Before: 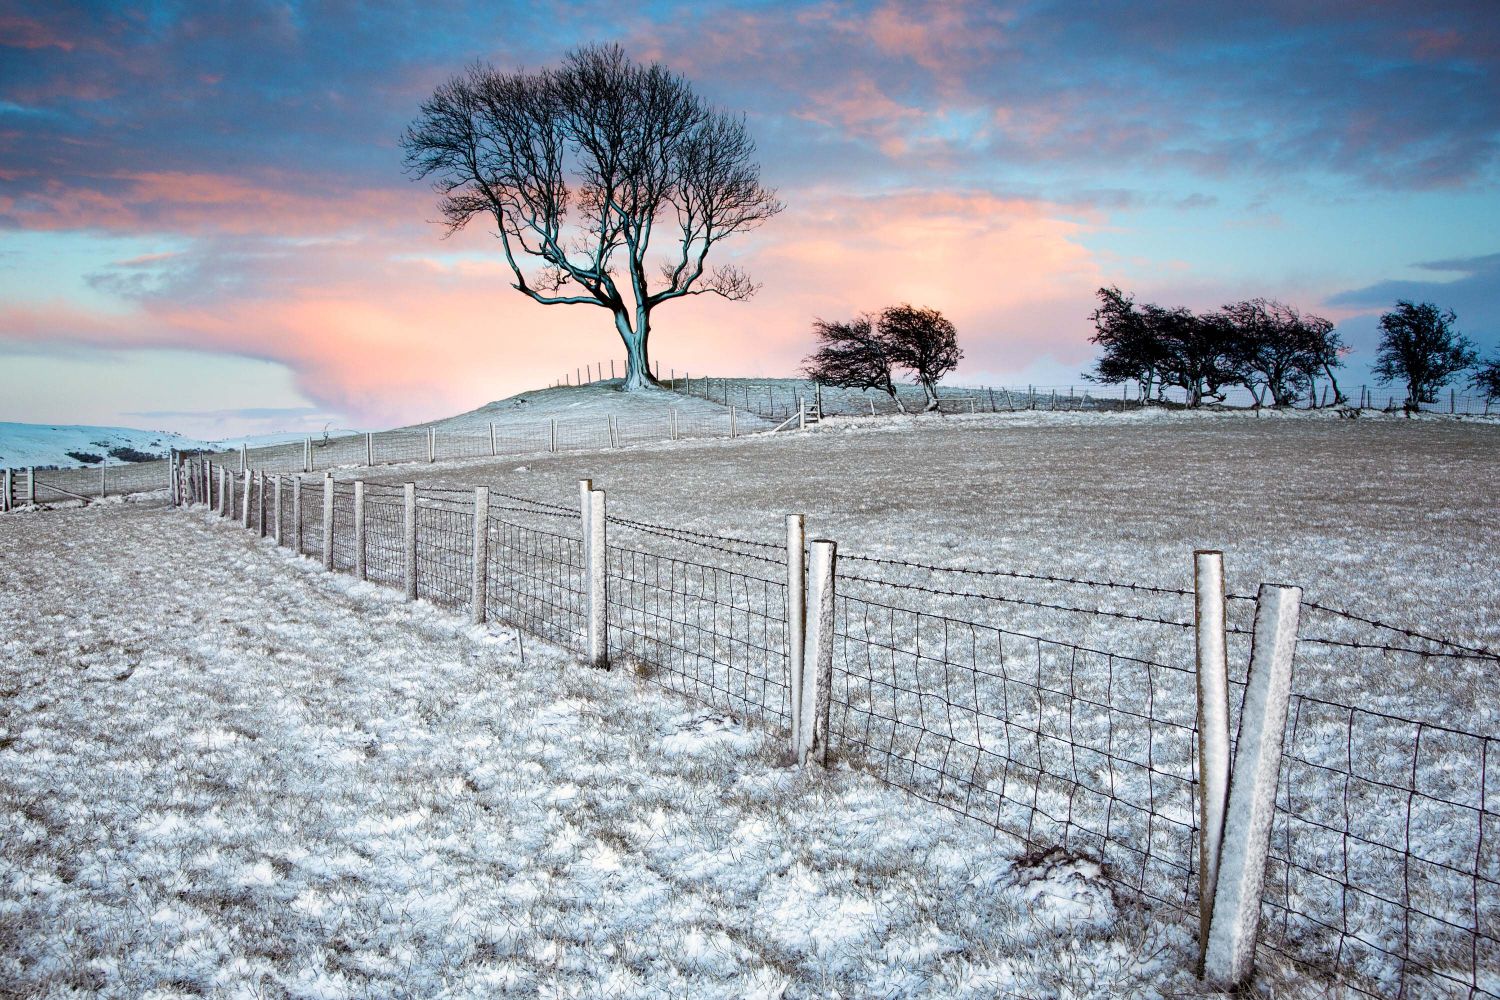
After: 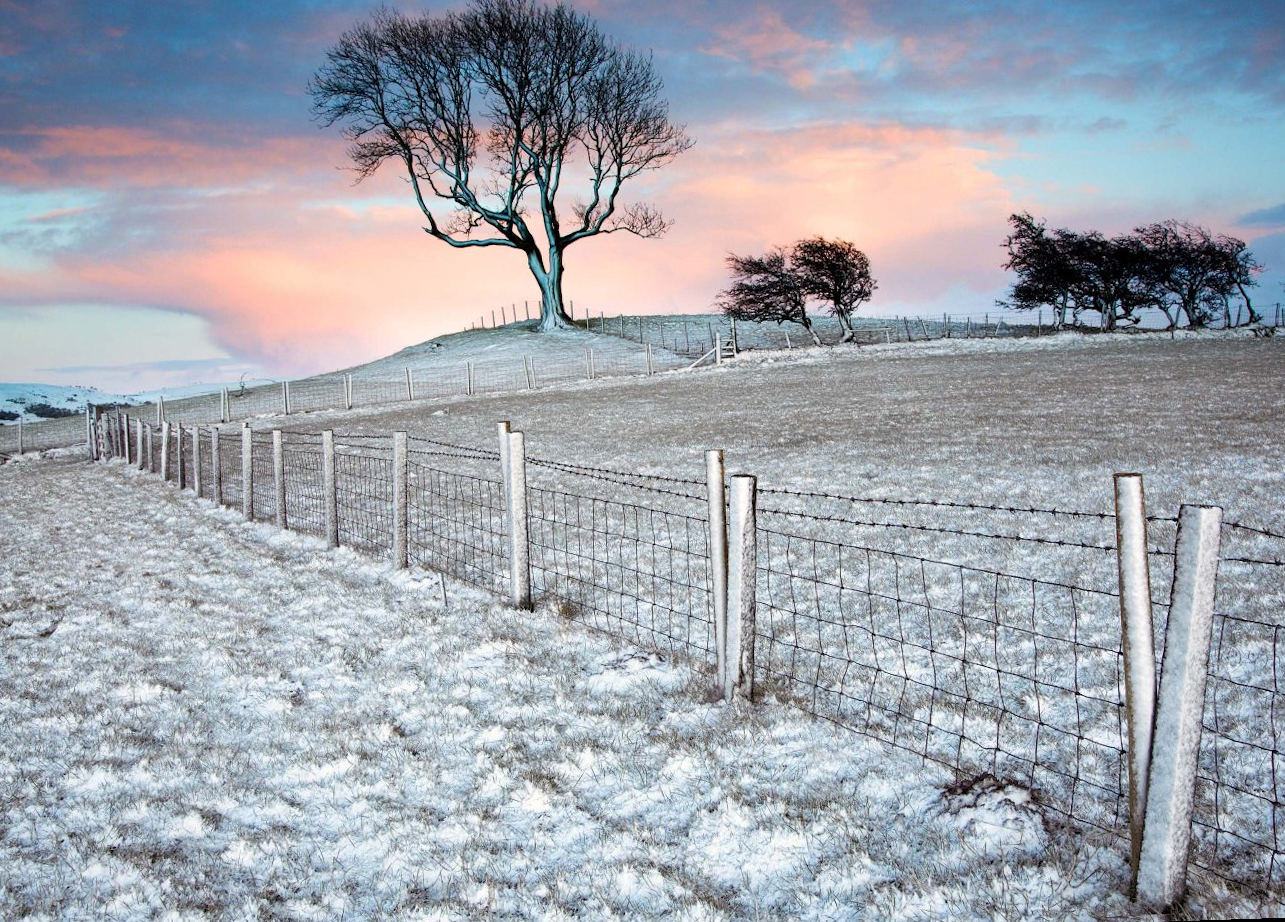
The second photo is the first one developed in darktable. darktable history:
rotate and perspective: rotation -1.77°, lens shift (horizontal) 0.004, automatic cropping off
crop: left 6.446%, top 8.188%, right 9.538%, bottom 3.548%
